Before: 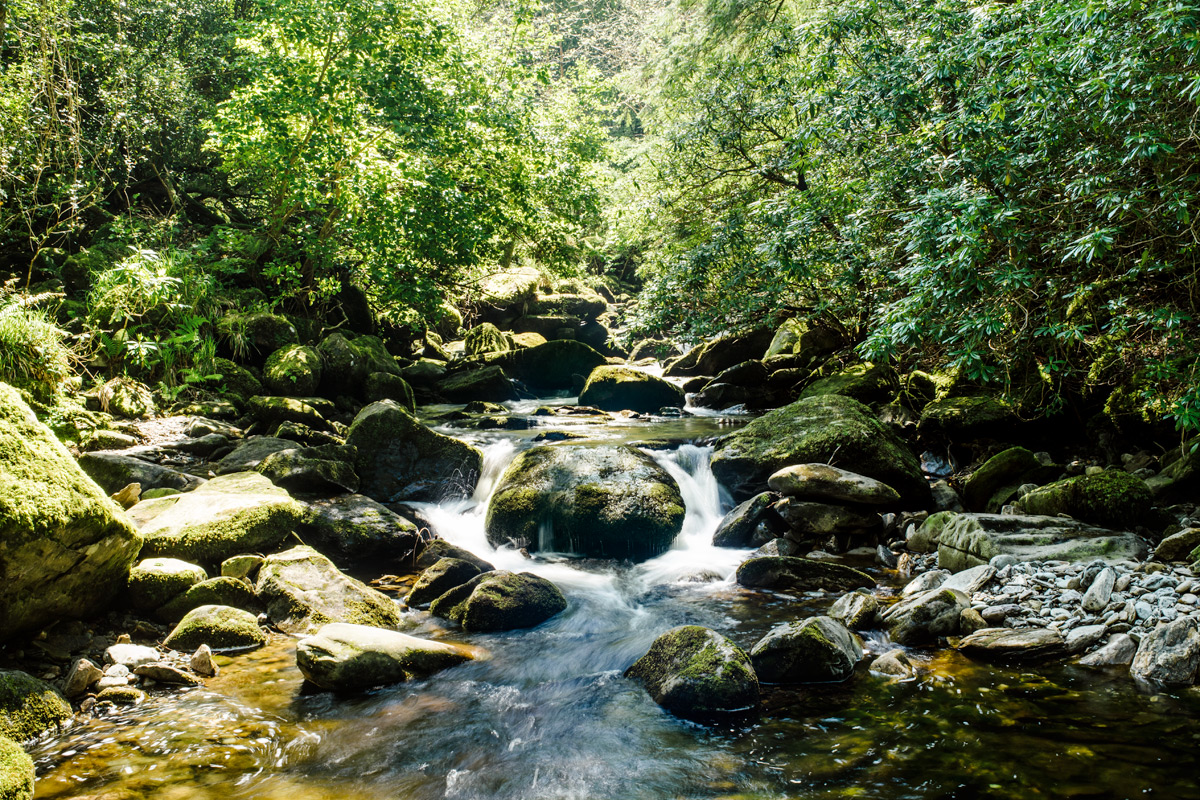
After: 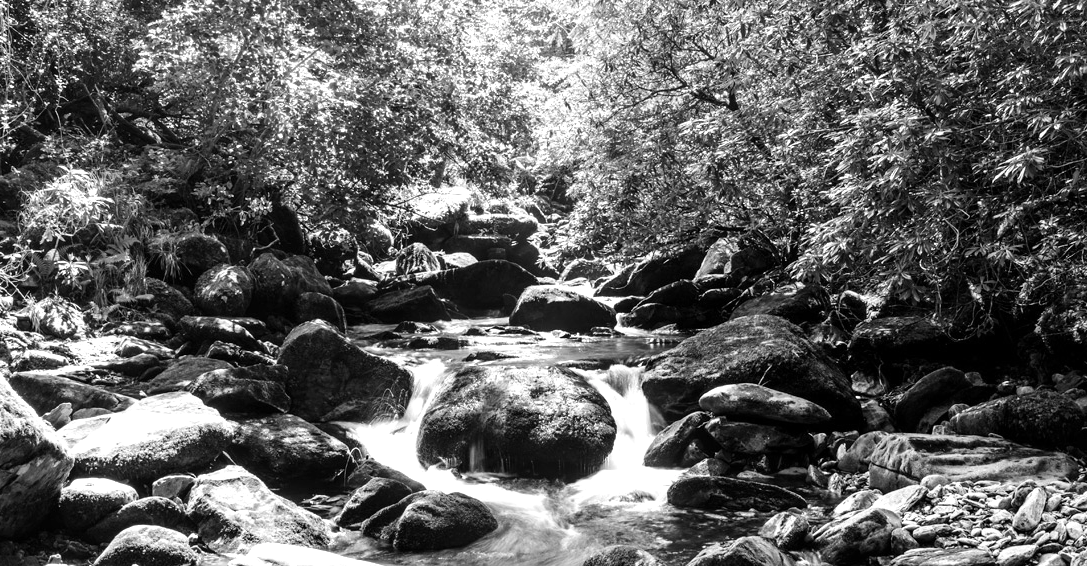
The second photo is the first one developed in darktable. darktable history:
color balance rgb: perceptual saturation grading › global saturation -27.328%, perceptual brilliance grading › global brilliance 12.182%, global vibrance 20%
crop: left 5.828%, top 10.025%, right 3.517%, bottom 19.153%
color calibration: output gray [0.21, 0.42, 0.37, 0], illuminant F (fluorescent), F source F9 (Cool White Deluxe 4150 K) – high CRI, x 0.375, y 0.373, temperature 4149.99 K
